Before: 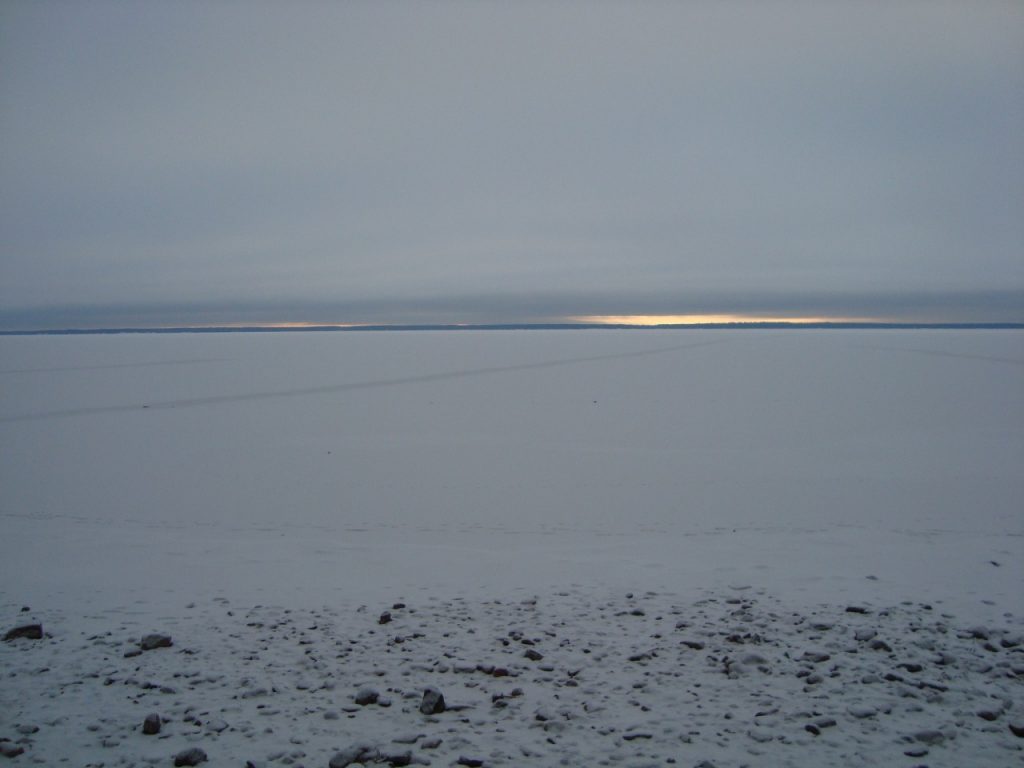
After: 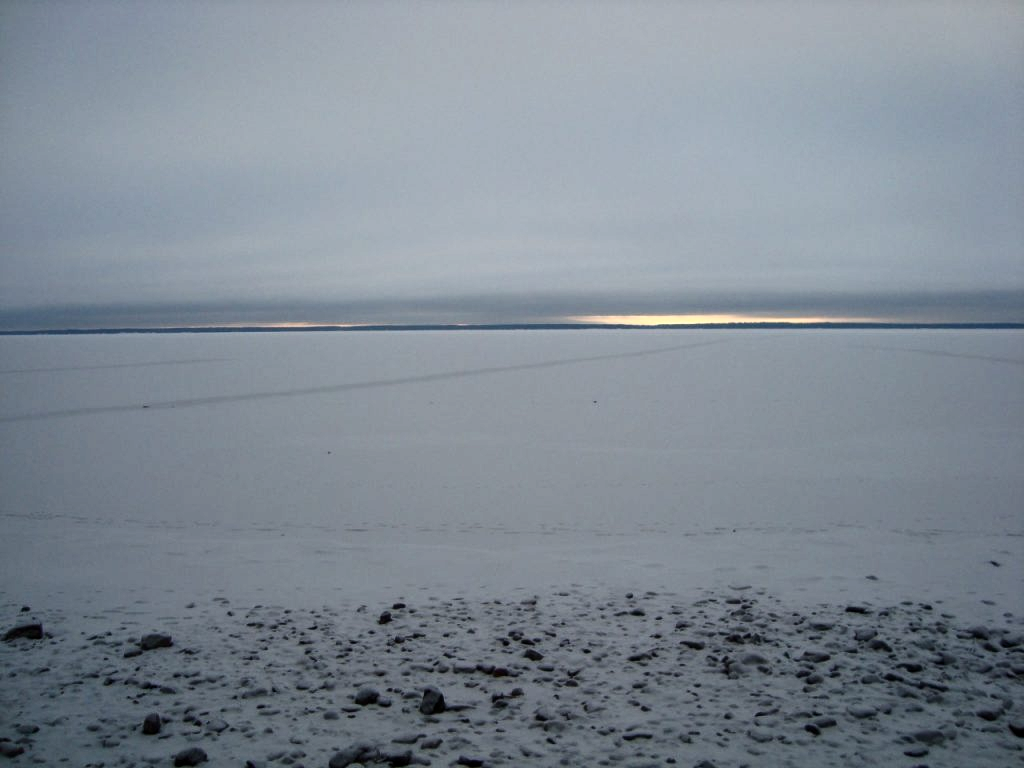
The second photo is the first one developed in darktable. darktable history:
contrast brightness saturation: contrast 0.287
levels: white 99.89%, levels [0.016, 0.492, 0.969]
